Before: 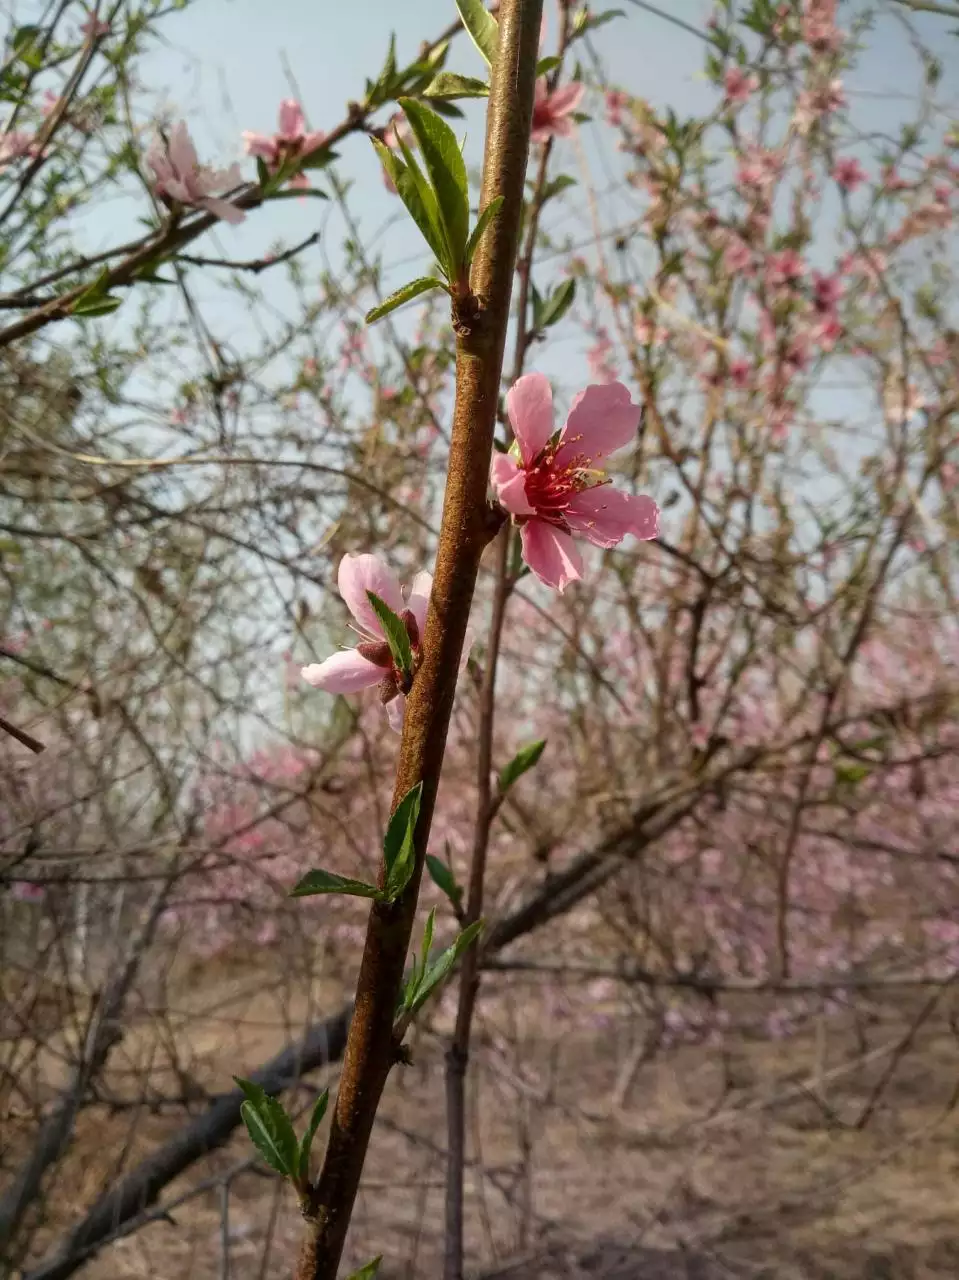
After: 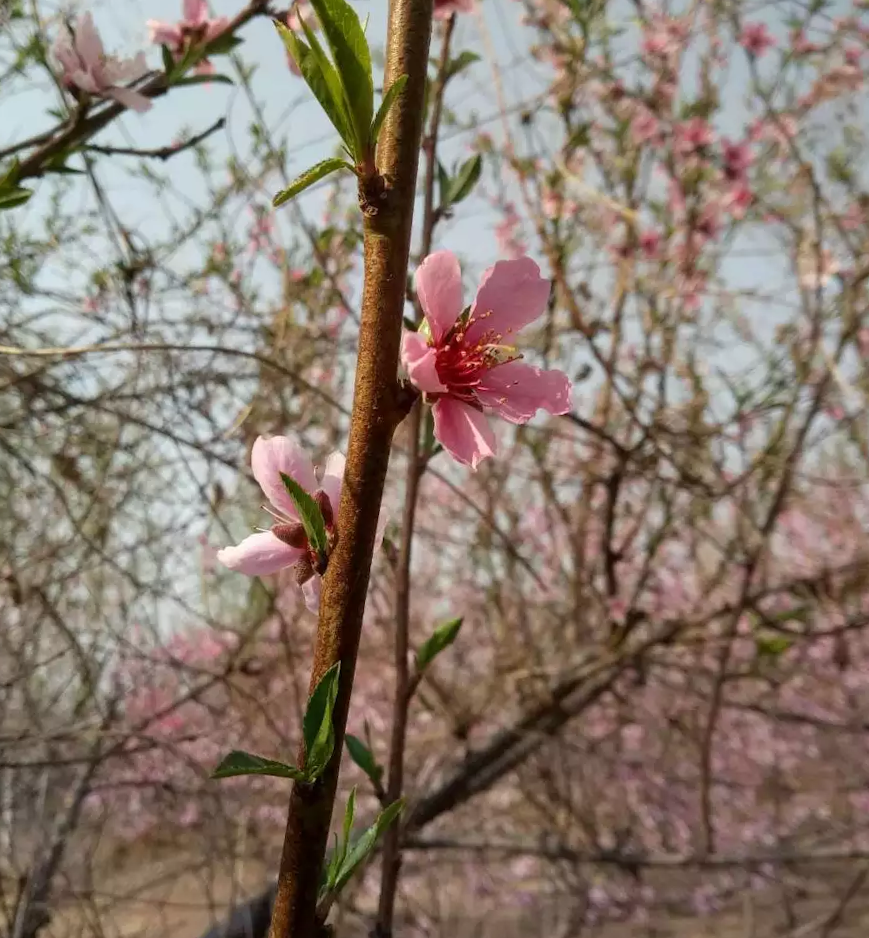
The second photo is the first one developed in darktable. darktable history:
crop: left 8.155%, top 6.611%, bottom 15.385%
rotate and perspective: rotation -1.32°, lens shift (horizontal) -0.031, crop left 0.015, crop right 0.985, crop top 0.047, crop bottom 0.982
